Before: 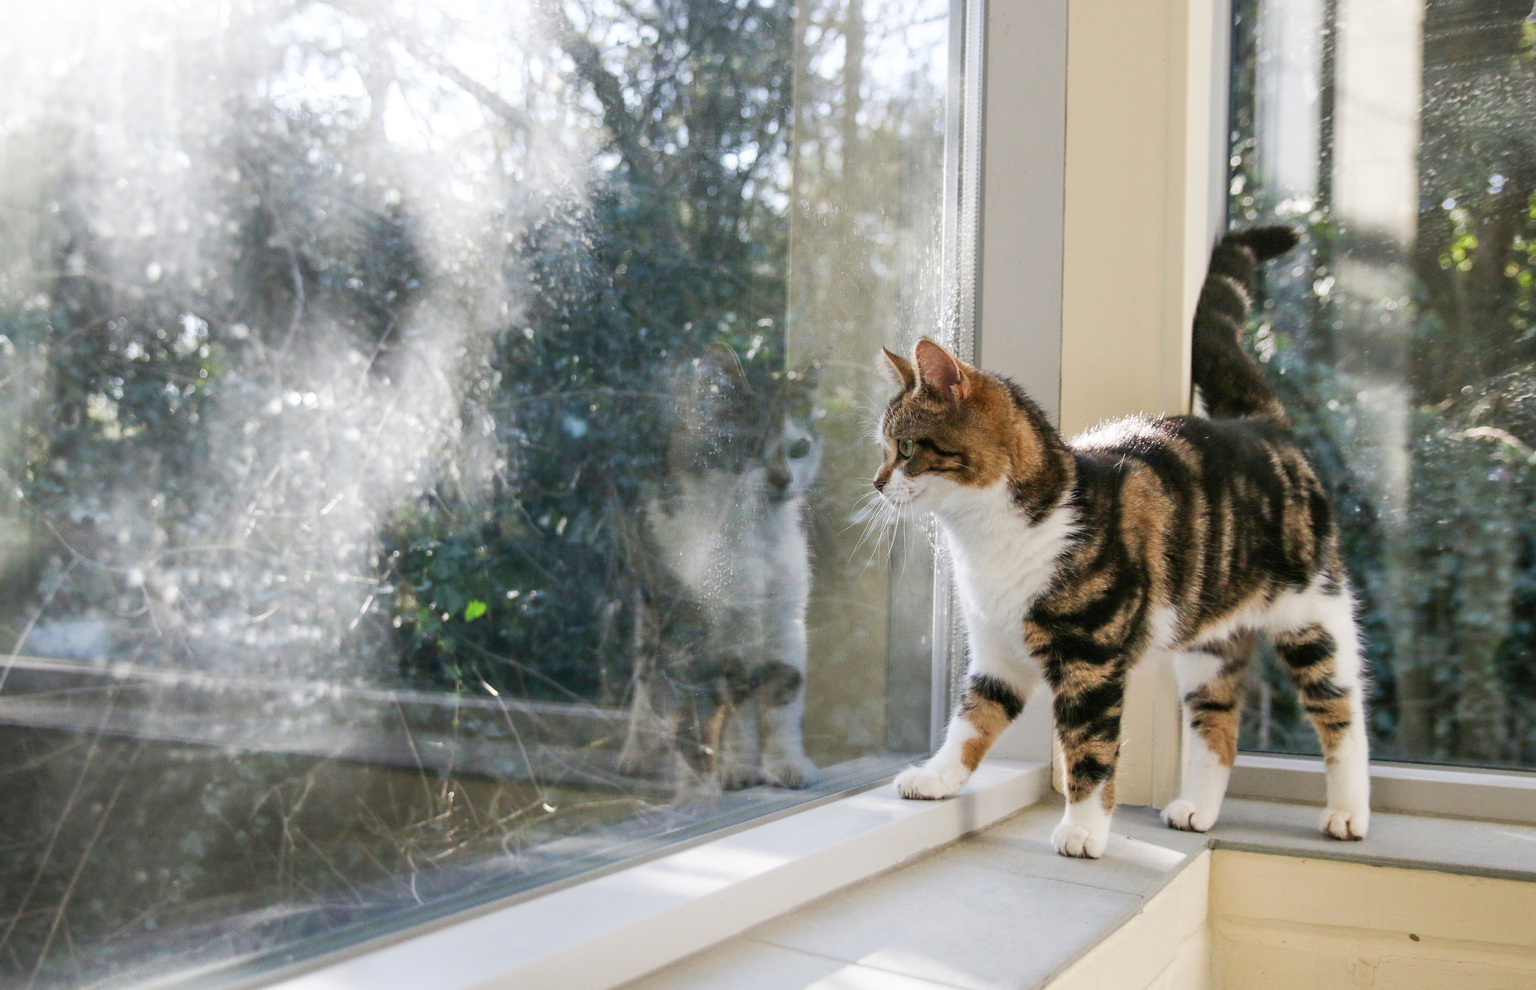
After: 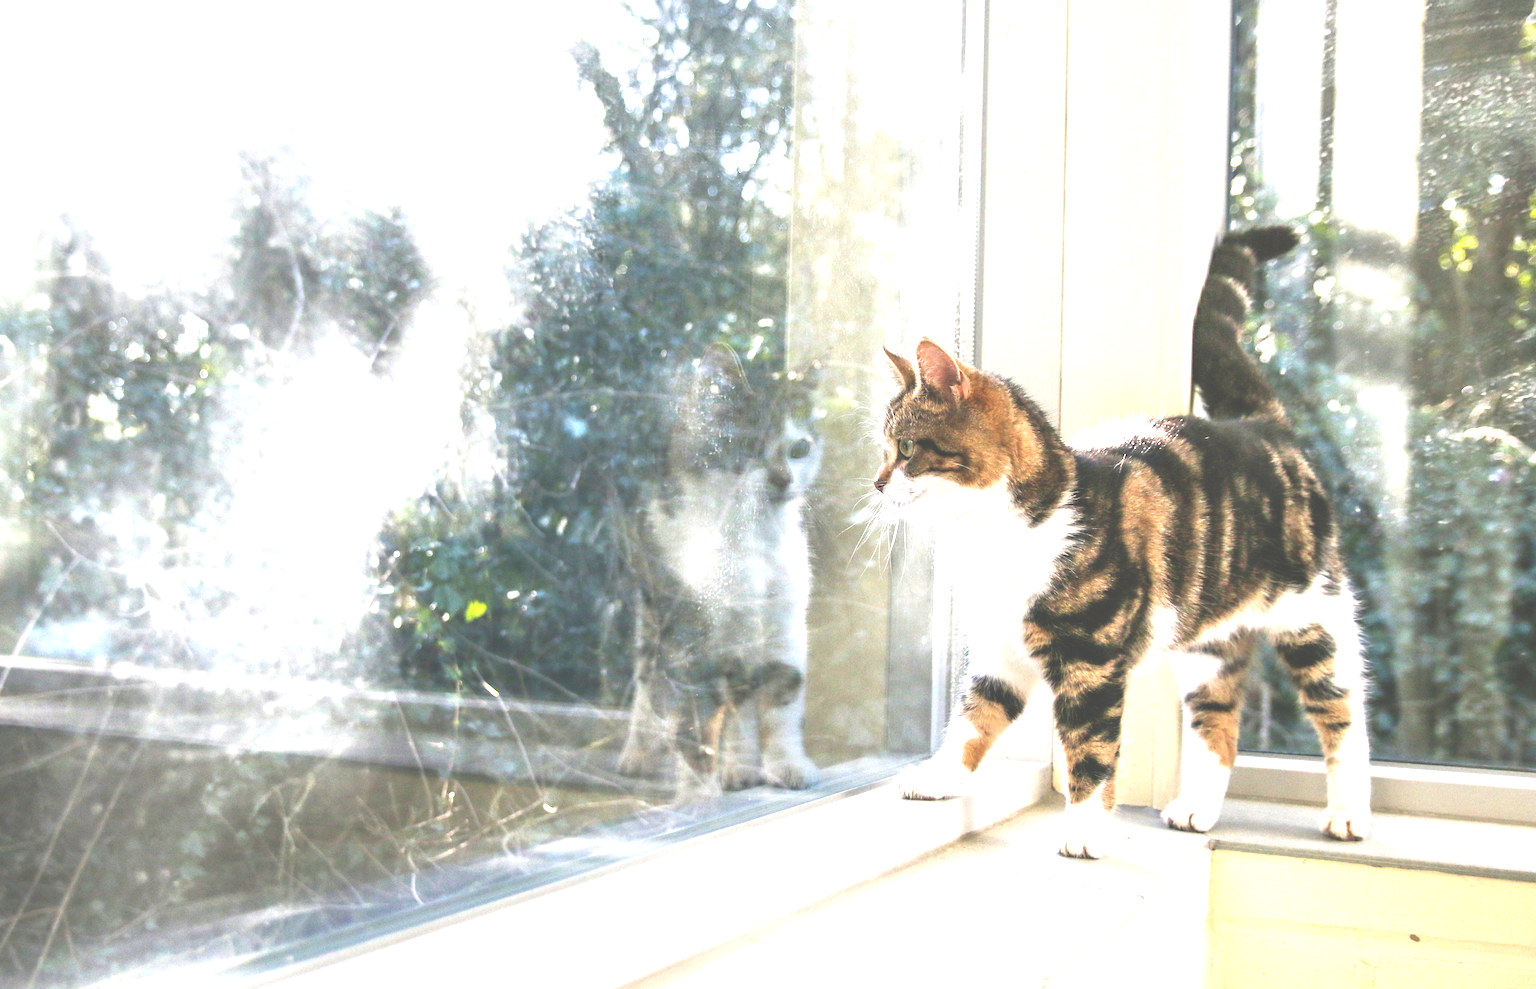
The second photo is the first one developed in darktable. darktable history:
exposure: black level correction -0.023, exposure 1.397 EV, compensate highlight preservation false
color zones: curves: ch2 [(0, 0.5) (0.143, 0.5) (0.286, 0.489) (0.415, 0.421) (0.571, 0.5) (0.714, 0.5) (0.857, 0.5) (1, 0.5)]
